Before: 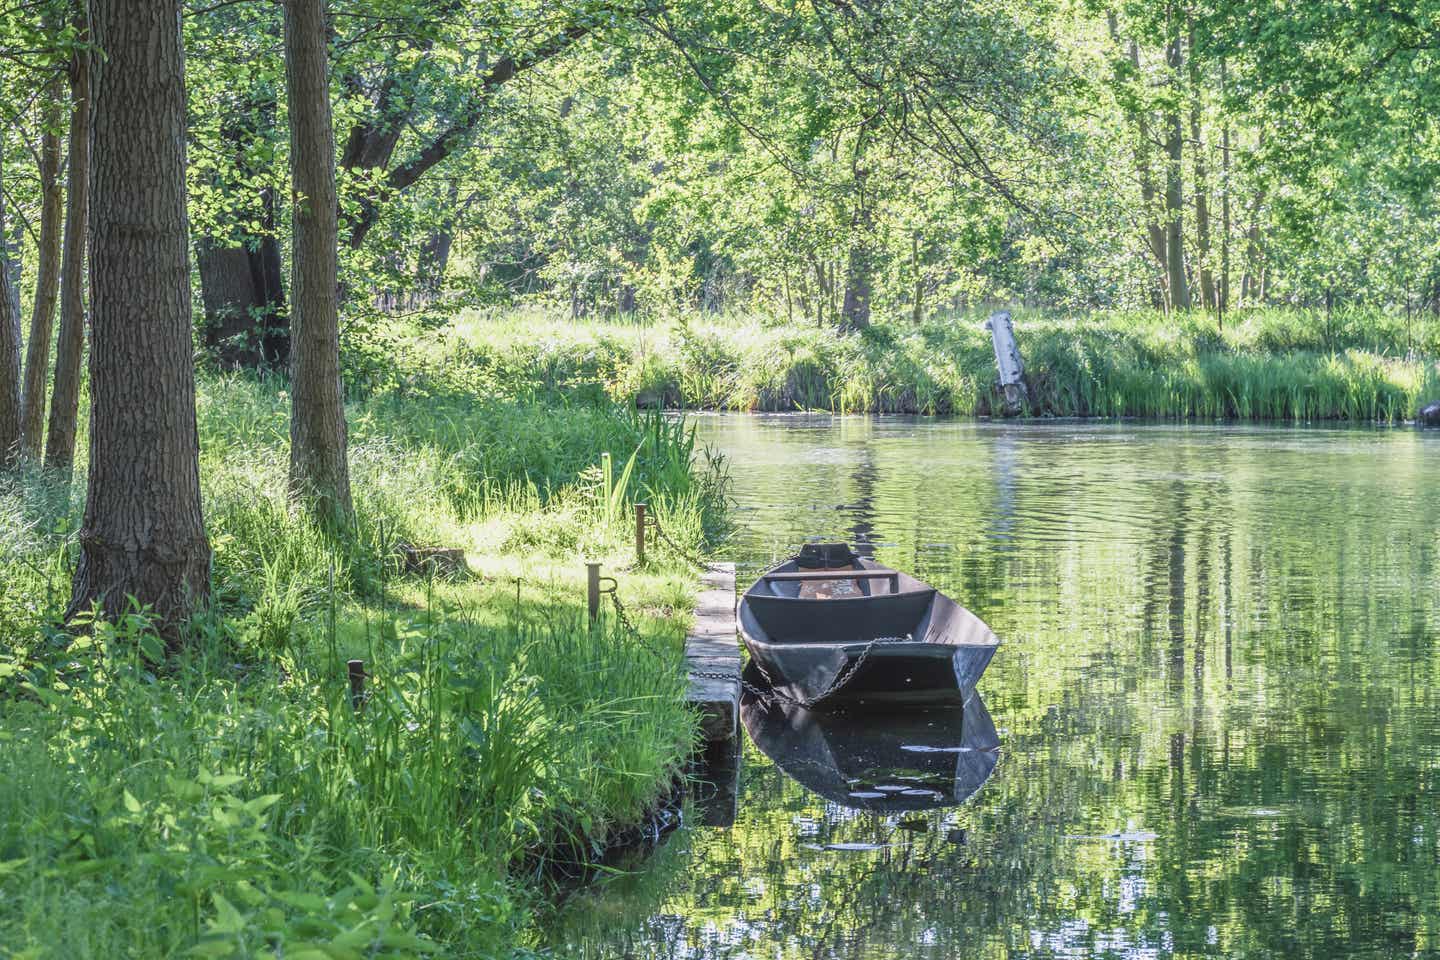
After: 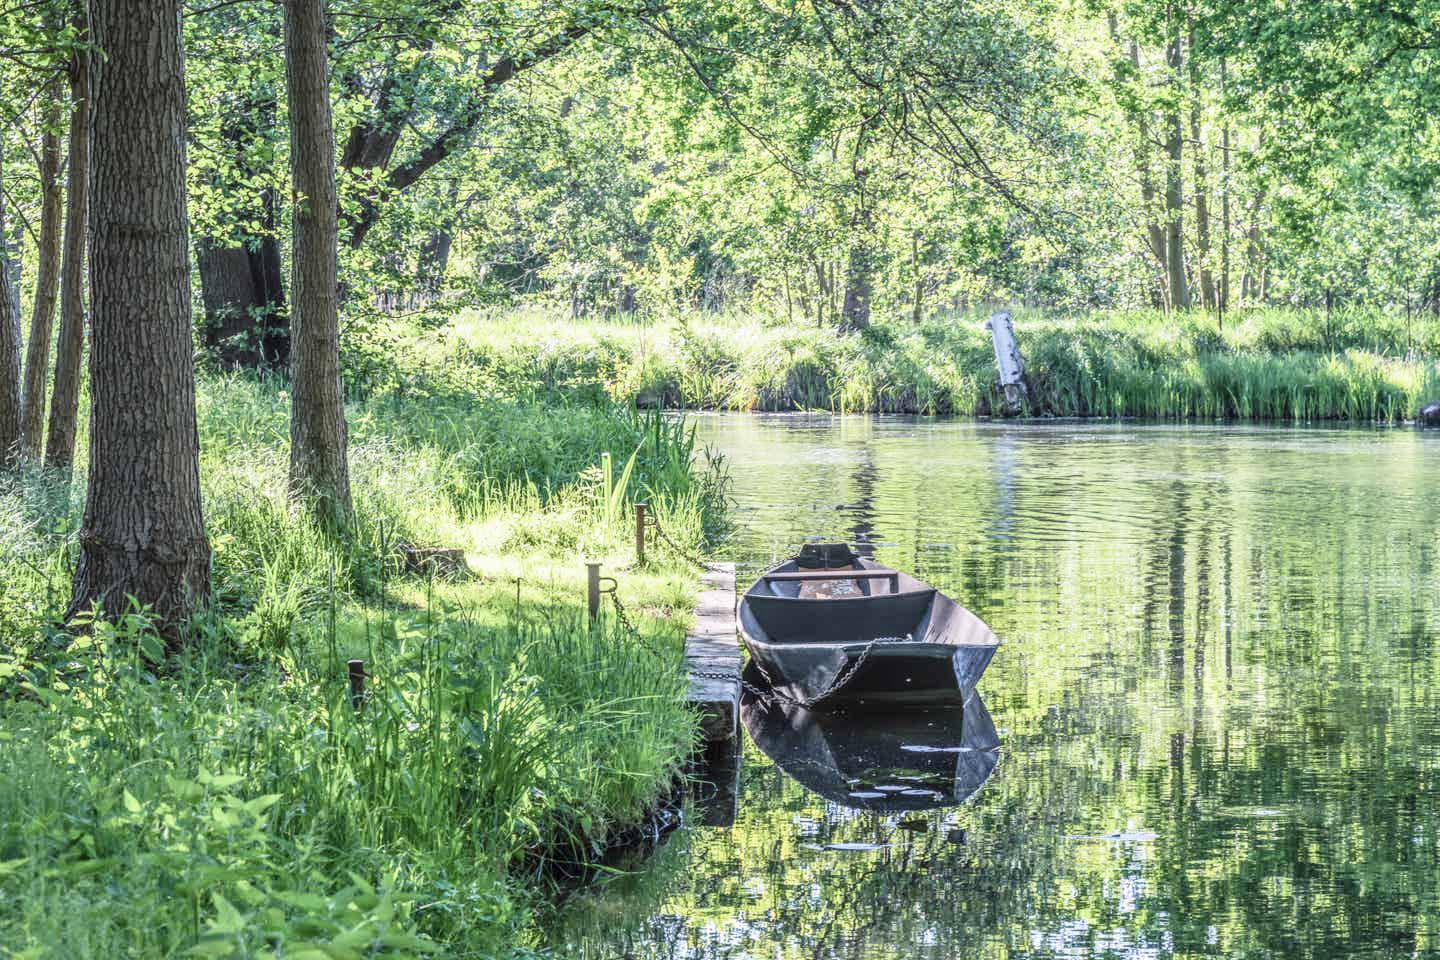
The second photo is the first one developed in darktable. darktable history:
local contrast: on, module defaults
tone curve: curves: ch0 [(0, 0) (0.003, 0.014) (0.011, 0.019) (0.025, 0.026) (0.044, 0.037) (0.069, 0.053) (0.1, 0.083) (0.136, 0.121) (0.177, 0.163) (0.224, 0.22) (0.277, 0.281) (0.335, 0.354) (0.399, 0.436) (0.468, 0.526) (0.543, 0.612) (0.623, 0.706) (0.709, 0.79) (0.801, 0.858) (0.898, 0.925) (1, 1)], color space Lab, independent channels, preserve colors none
